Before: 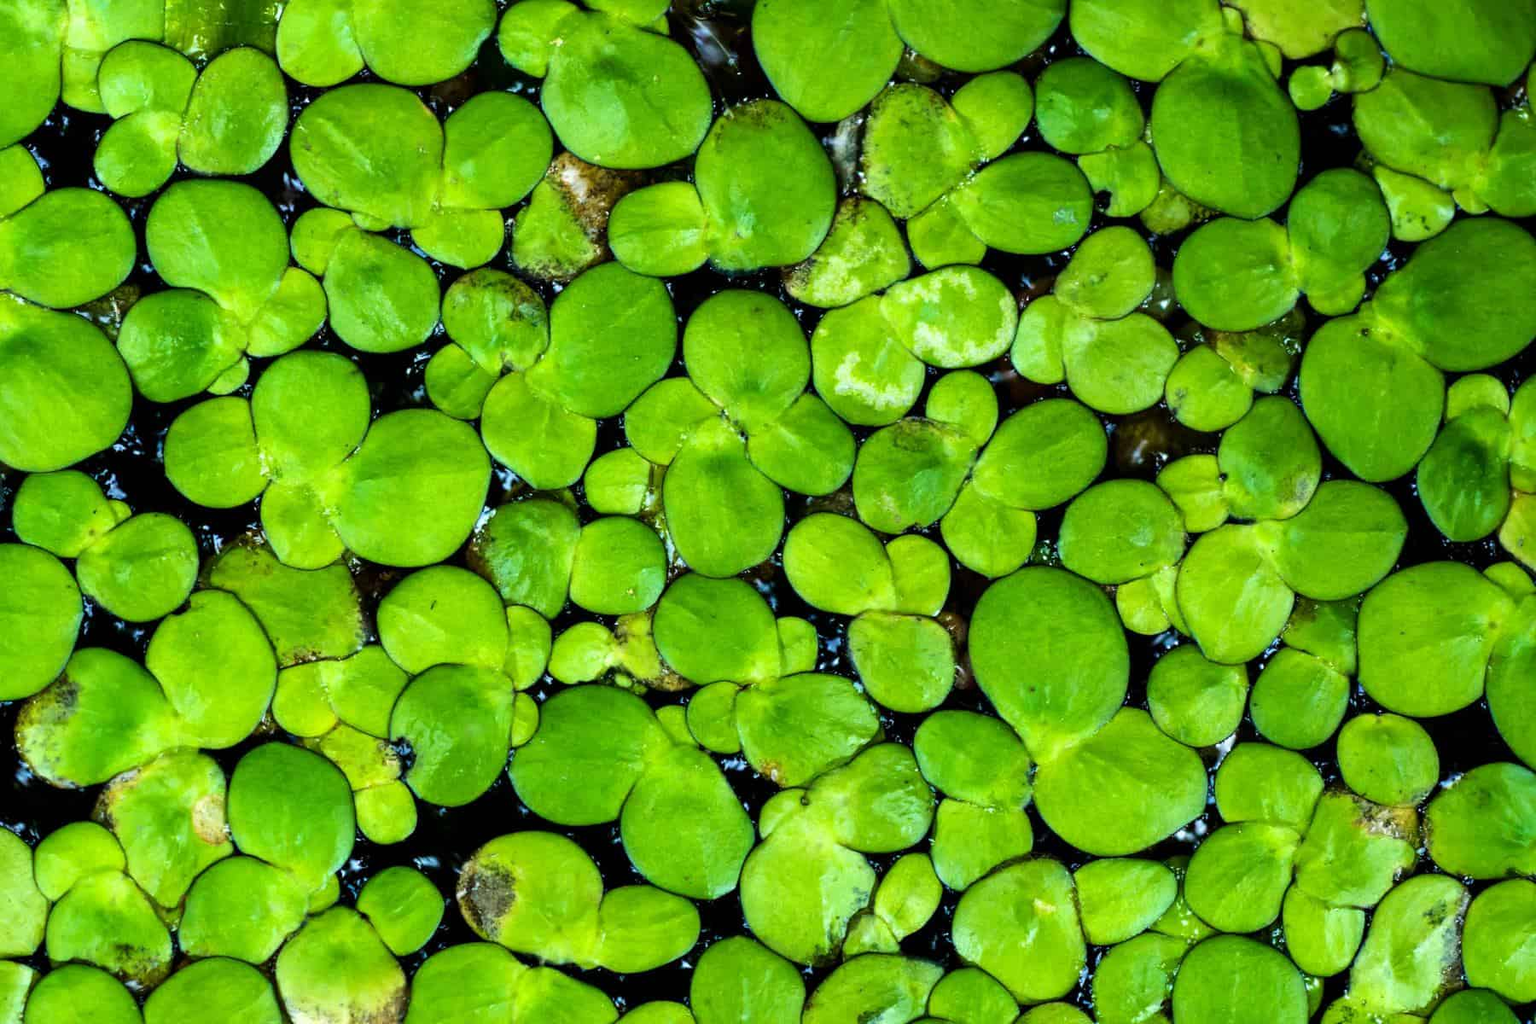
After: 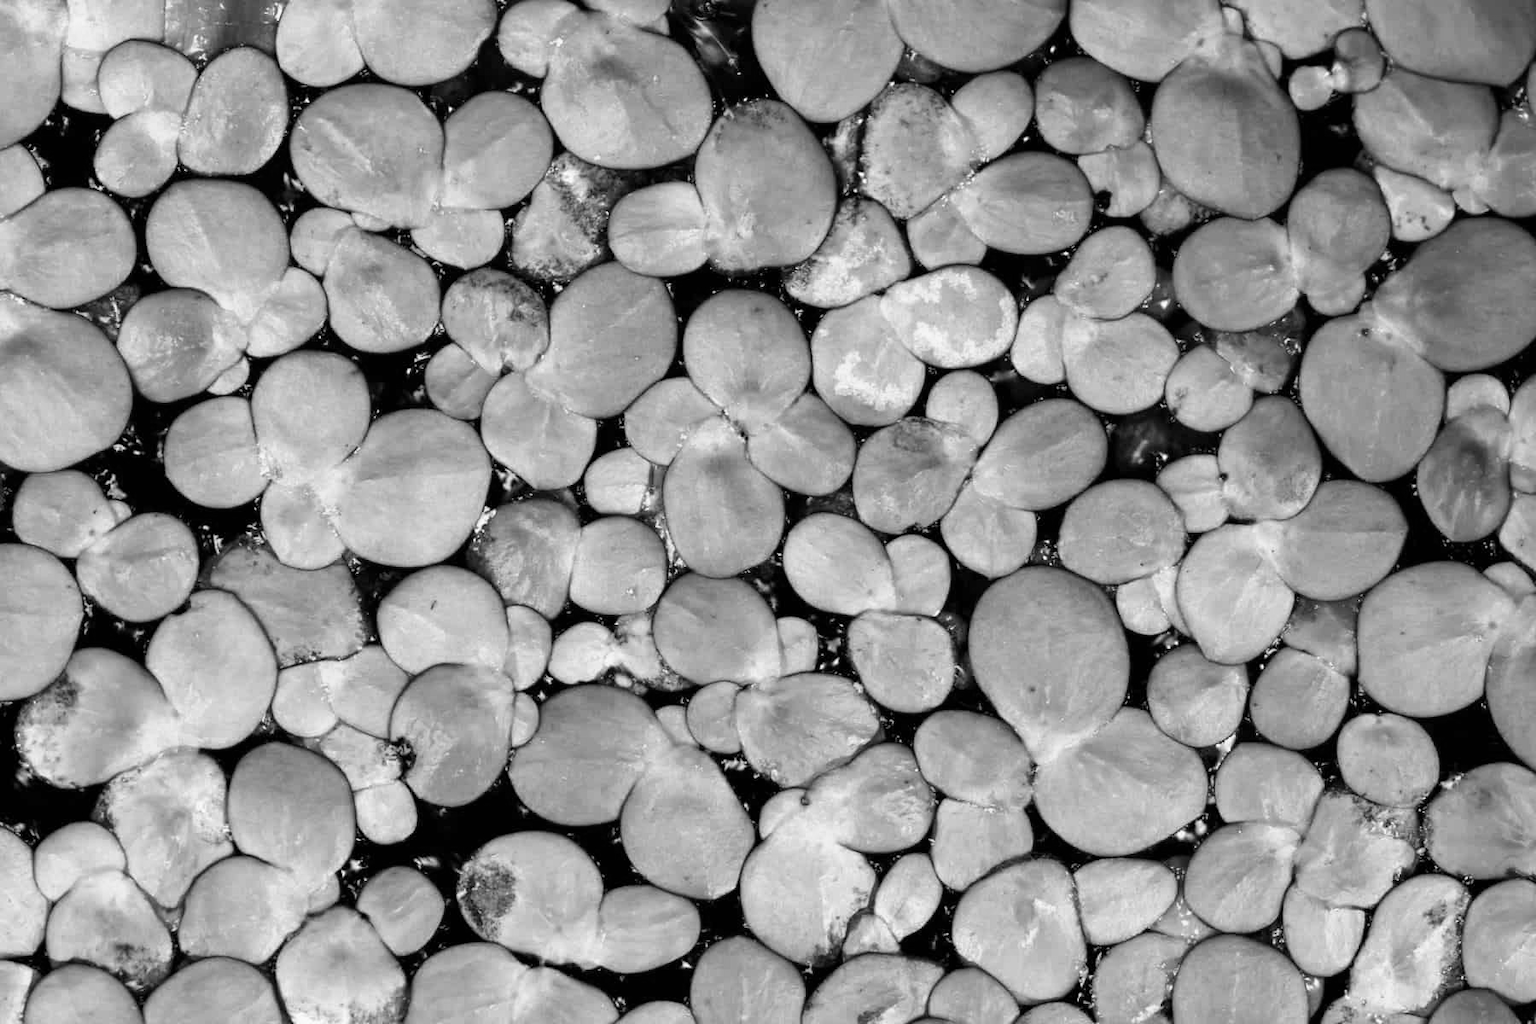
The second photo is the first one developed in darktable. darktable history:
contrast brightness saturation: saturation -1
